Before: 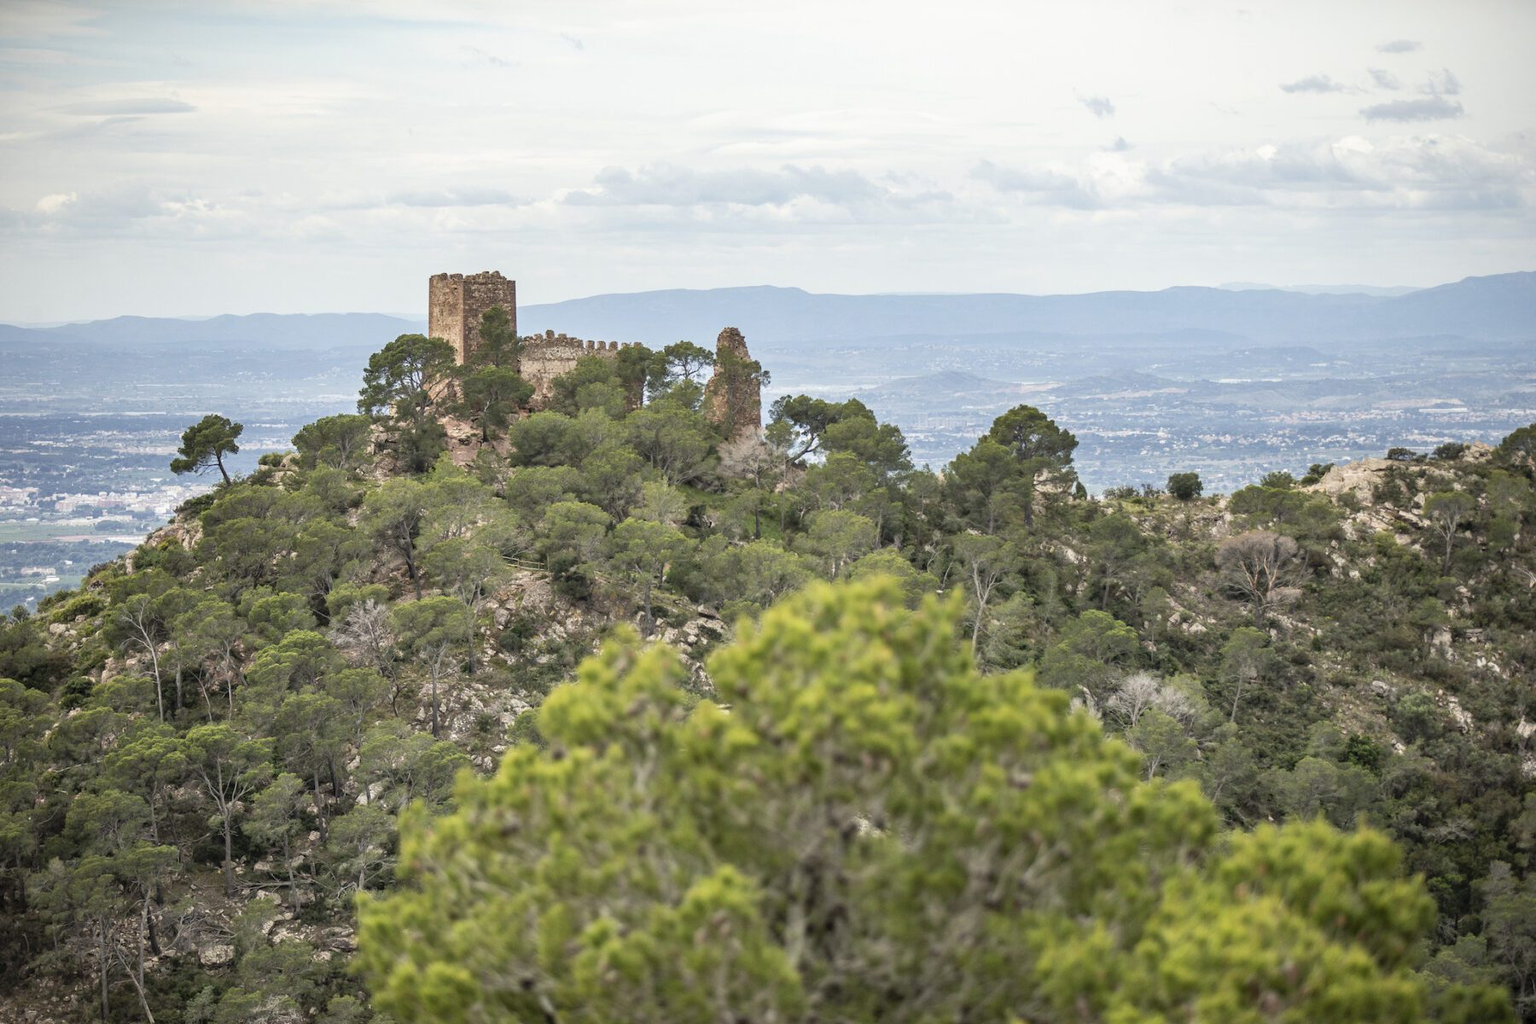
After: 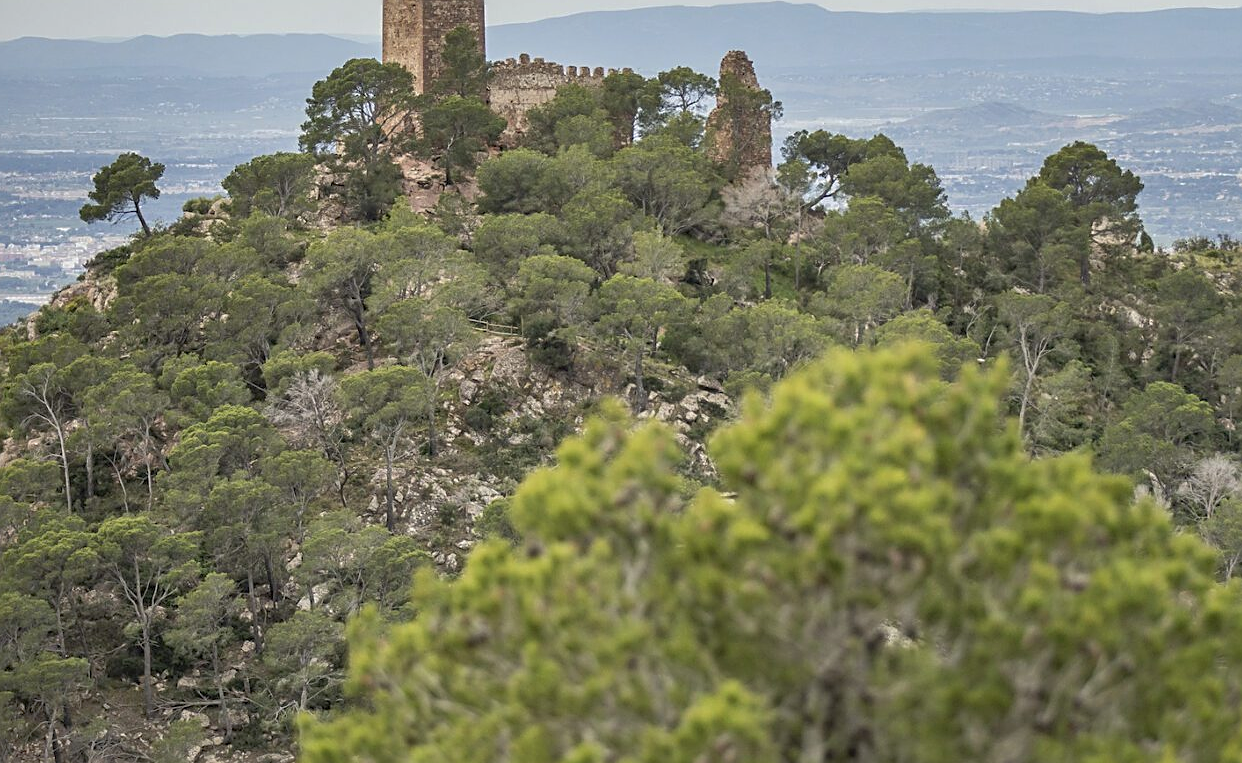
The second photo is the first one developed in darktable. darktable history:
crop: left 6.702%, top 27.786%, right 24.271%, bottom 8.556%
shadows and highlights: on, module defaults
exposure: exposure -0.139 EV, compensate highlight preservation false
sharpen: on, module defaults
